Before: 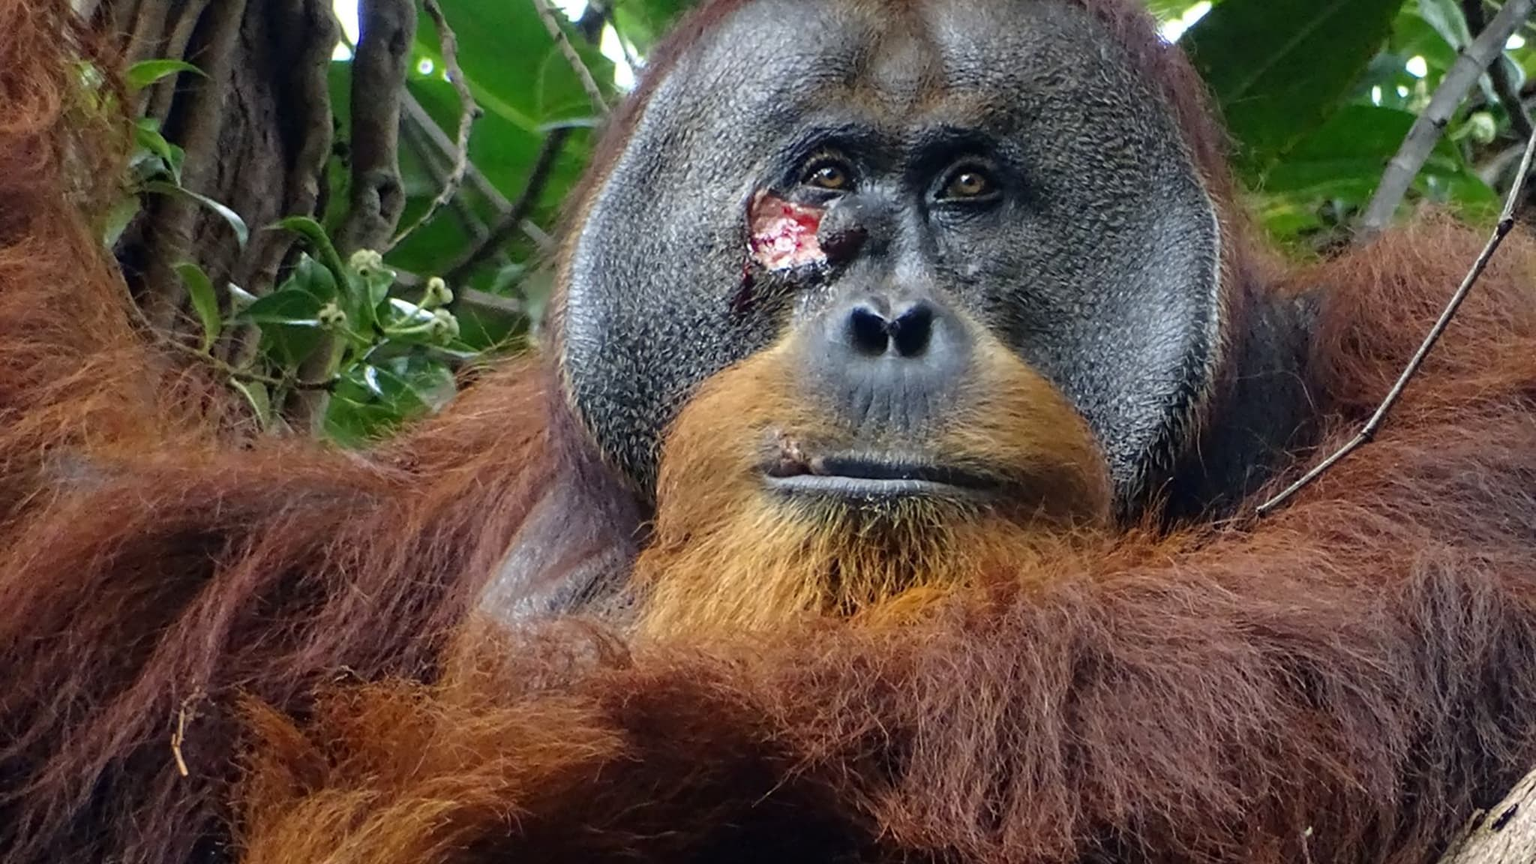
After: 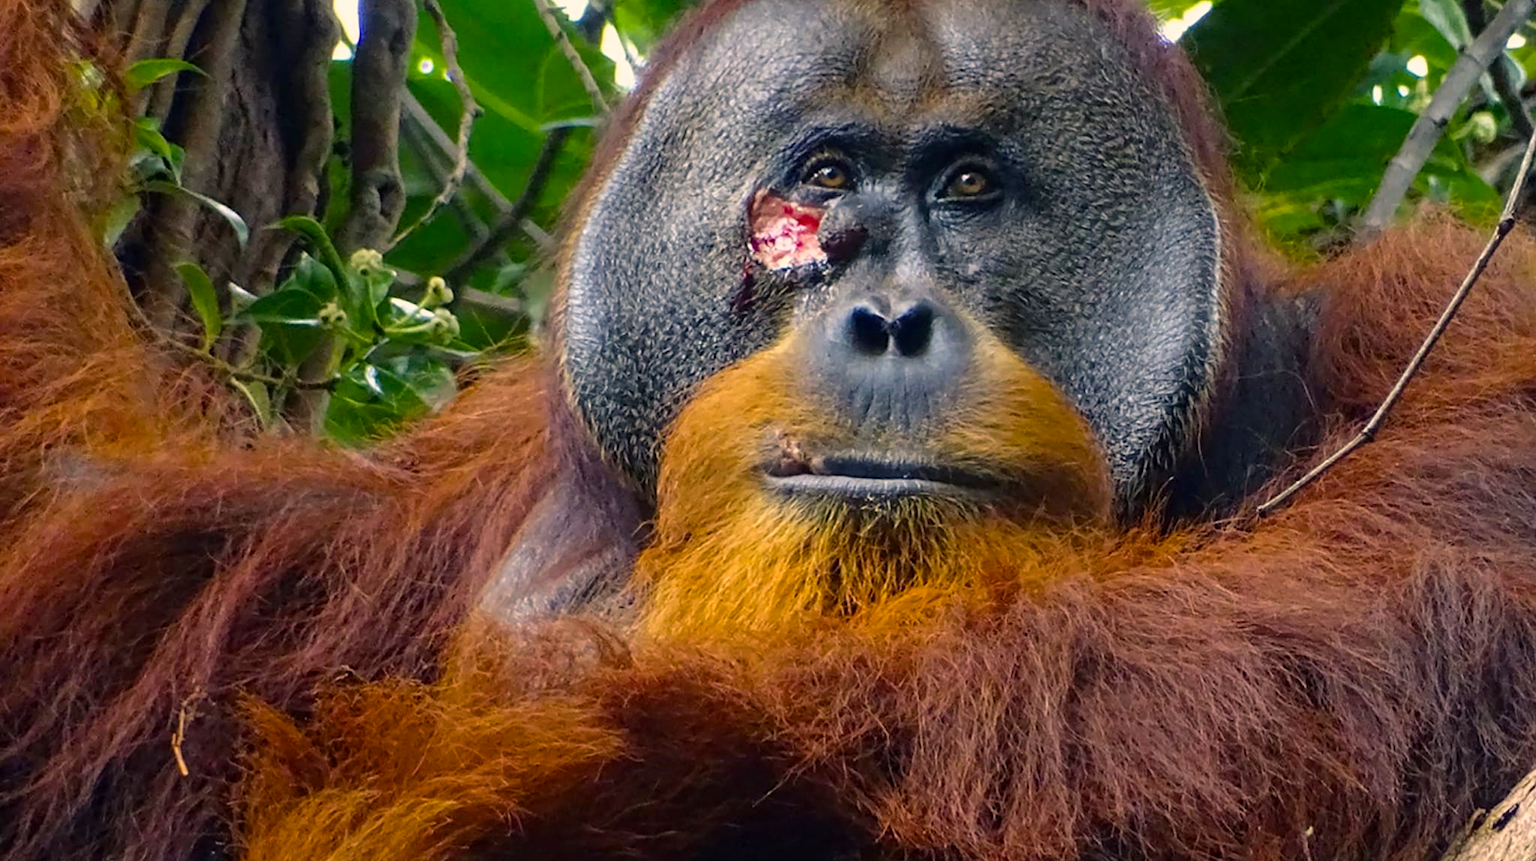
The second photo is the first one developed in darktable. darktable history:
crop: top 0.167%, bottom 0.111%
color balance rgb: highlights gain › chroma 3.705%, highlights gain › hue 58.29°, perceptual saturation grading › global saturation 35.712%, global vibrance 20%
